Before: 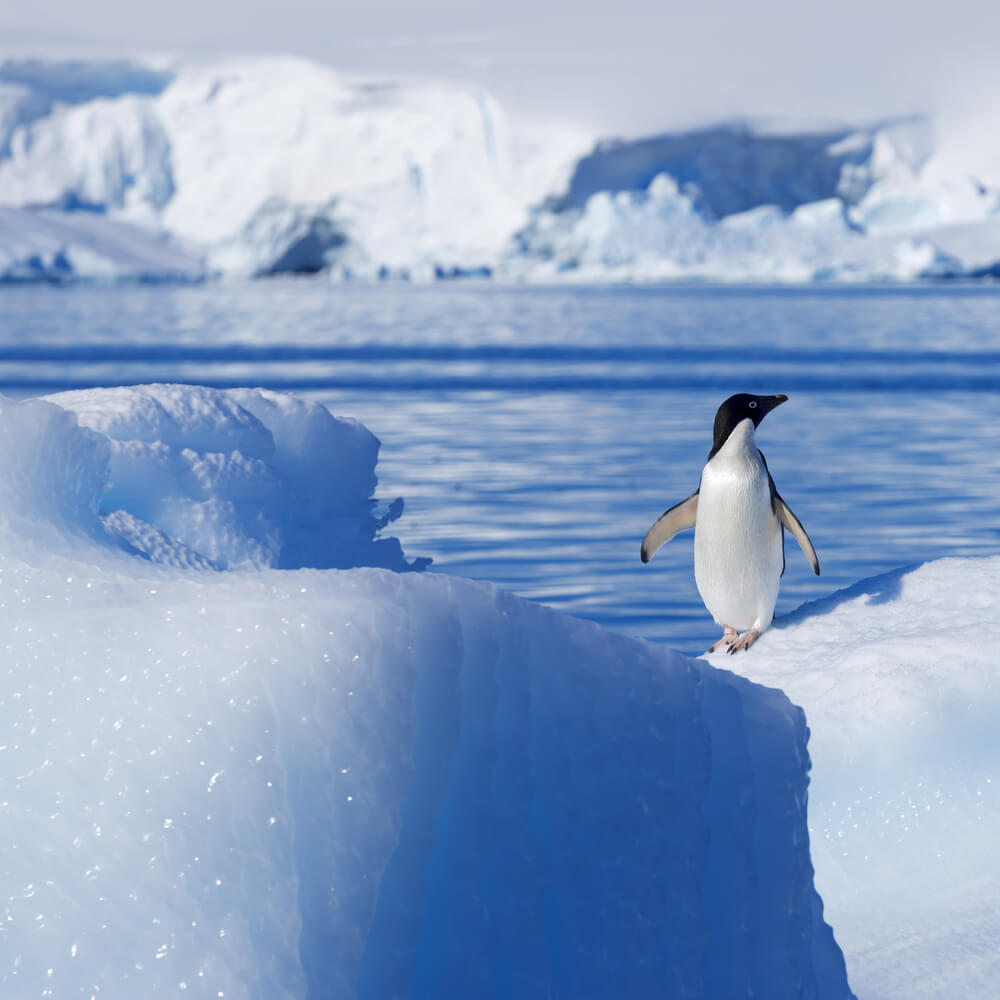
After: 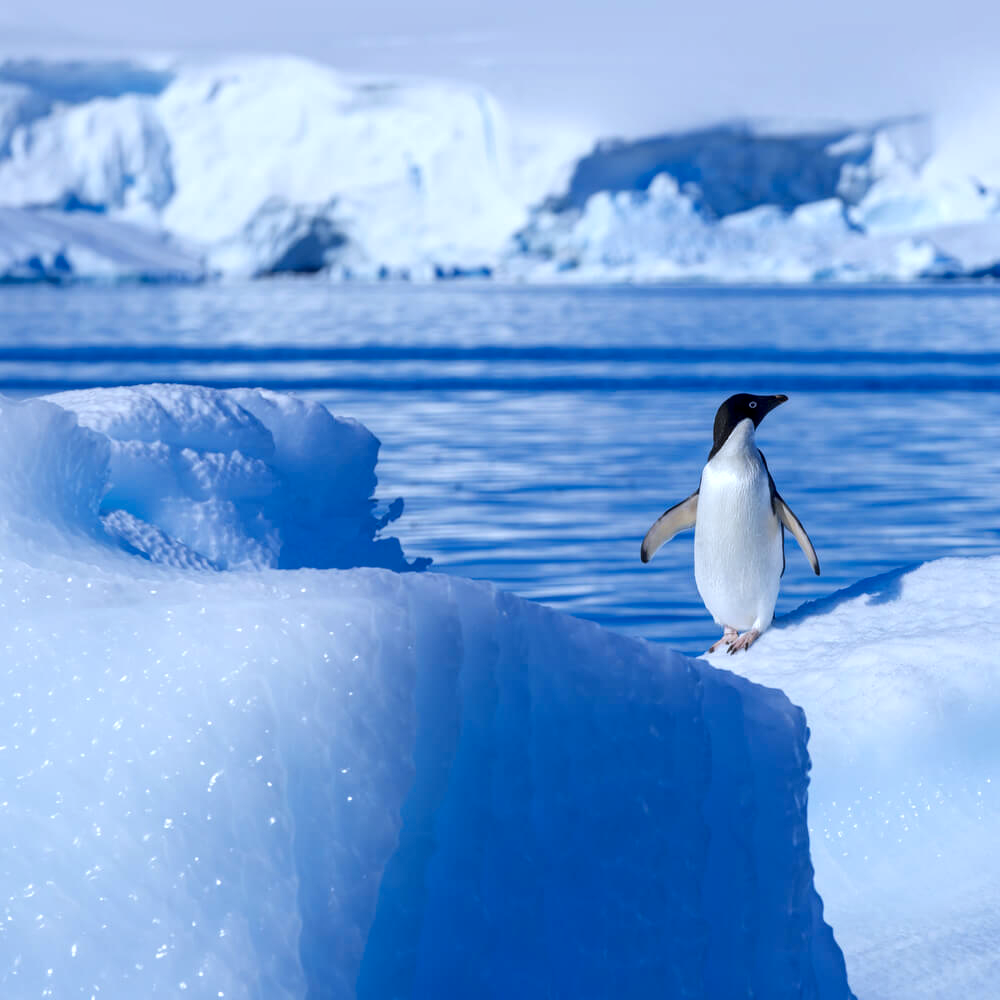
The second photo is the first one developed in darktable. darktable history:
color calibration: x 0.37, y 0.382, temperature 4313.32 K
color balance rgb: perceptual saturation grading › global saturation 10%, global vibrance 10%
local contrast: on, module defaults
